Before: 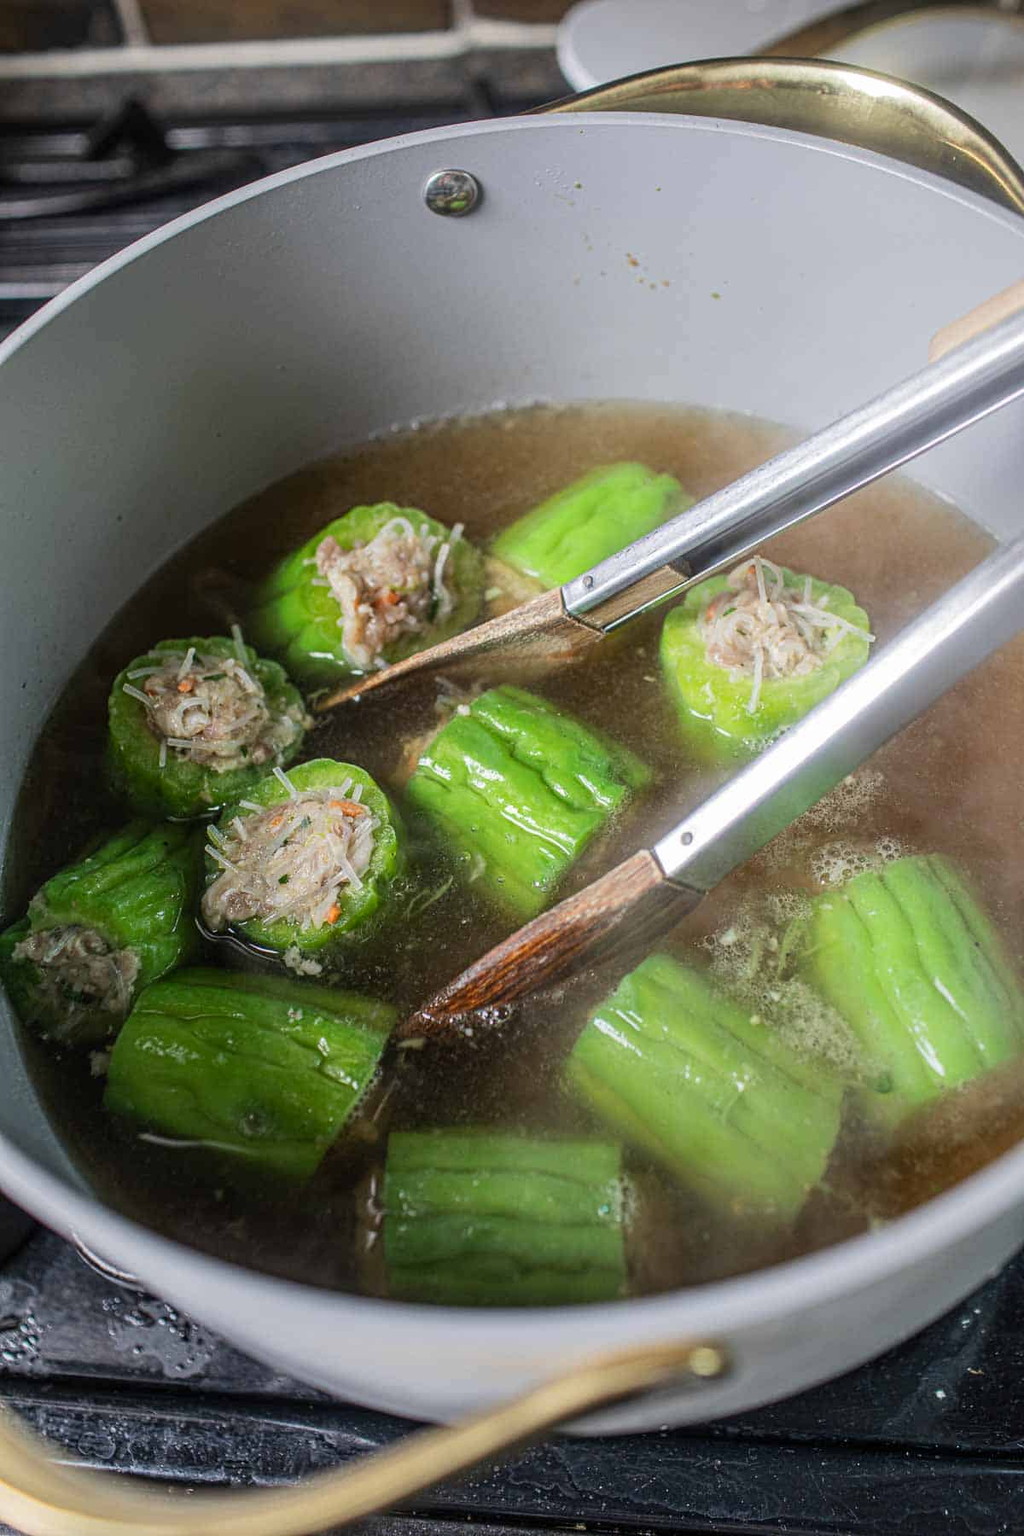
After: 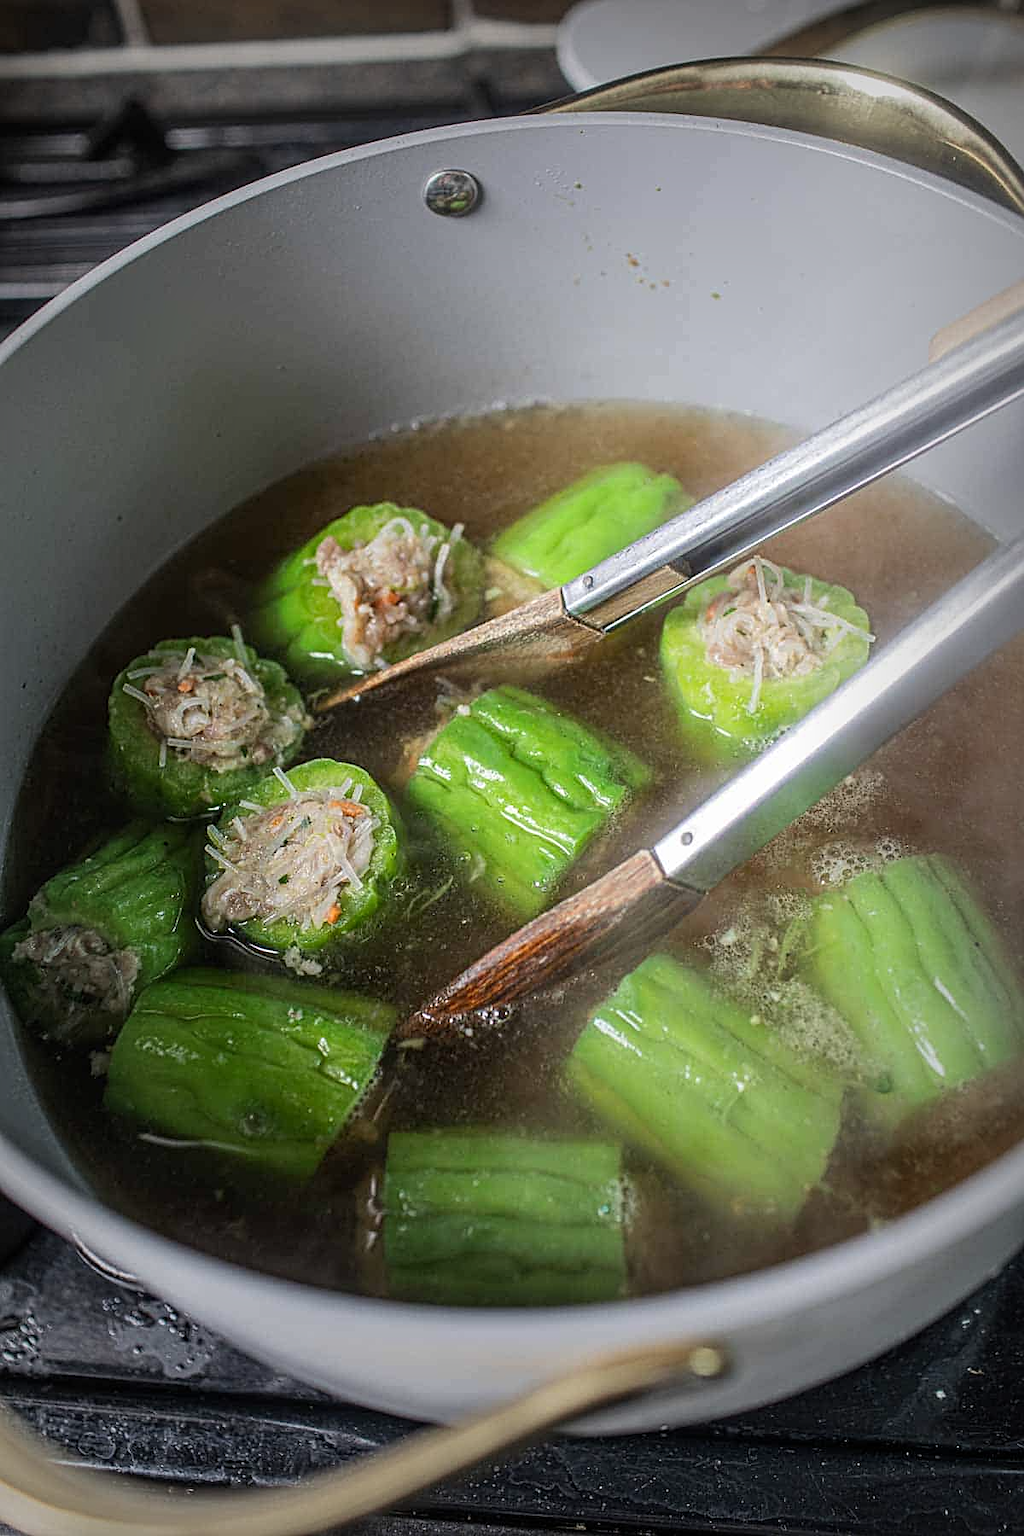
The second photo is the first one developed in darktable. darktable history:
vignetting: fall-off start 53.65%, brightness -0.454, saturation -0.29, automatic ratio true, width/height ratio 1.314, shape 0.218
sharpen: on, module defaults
